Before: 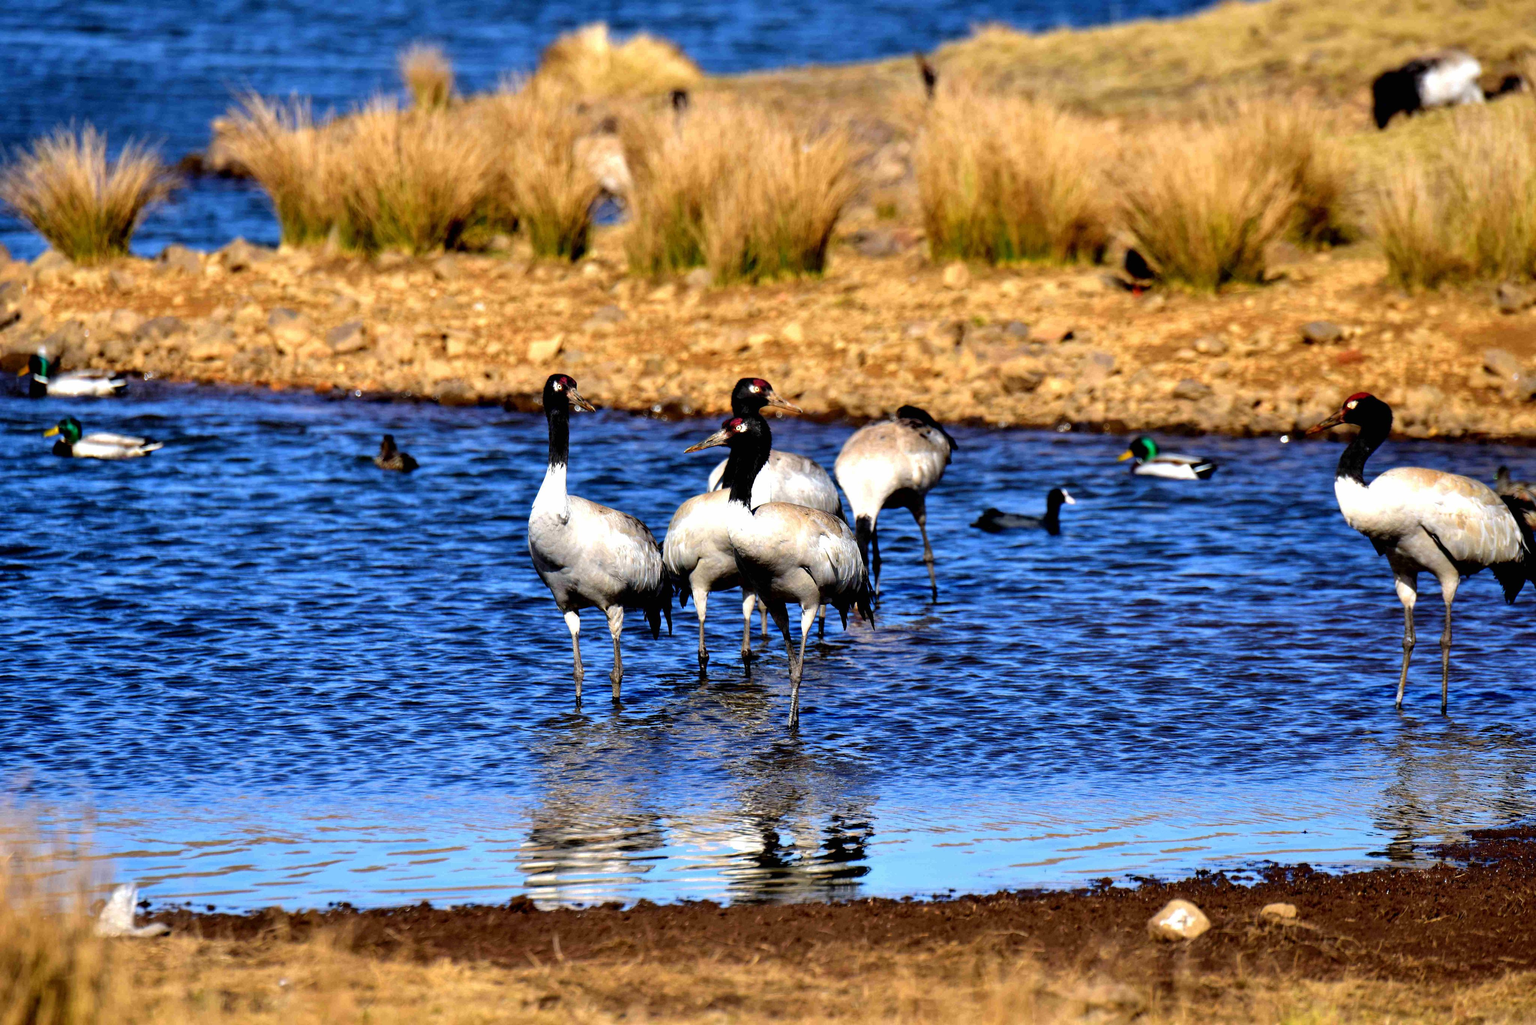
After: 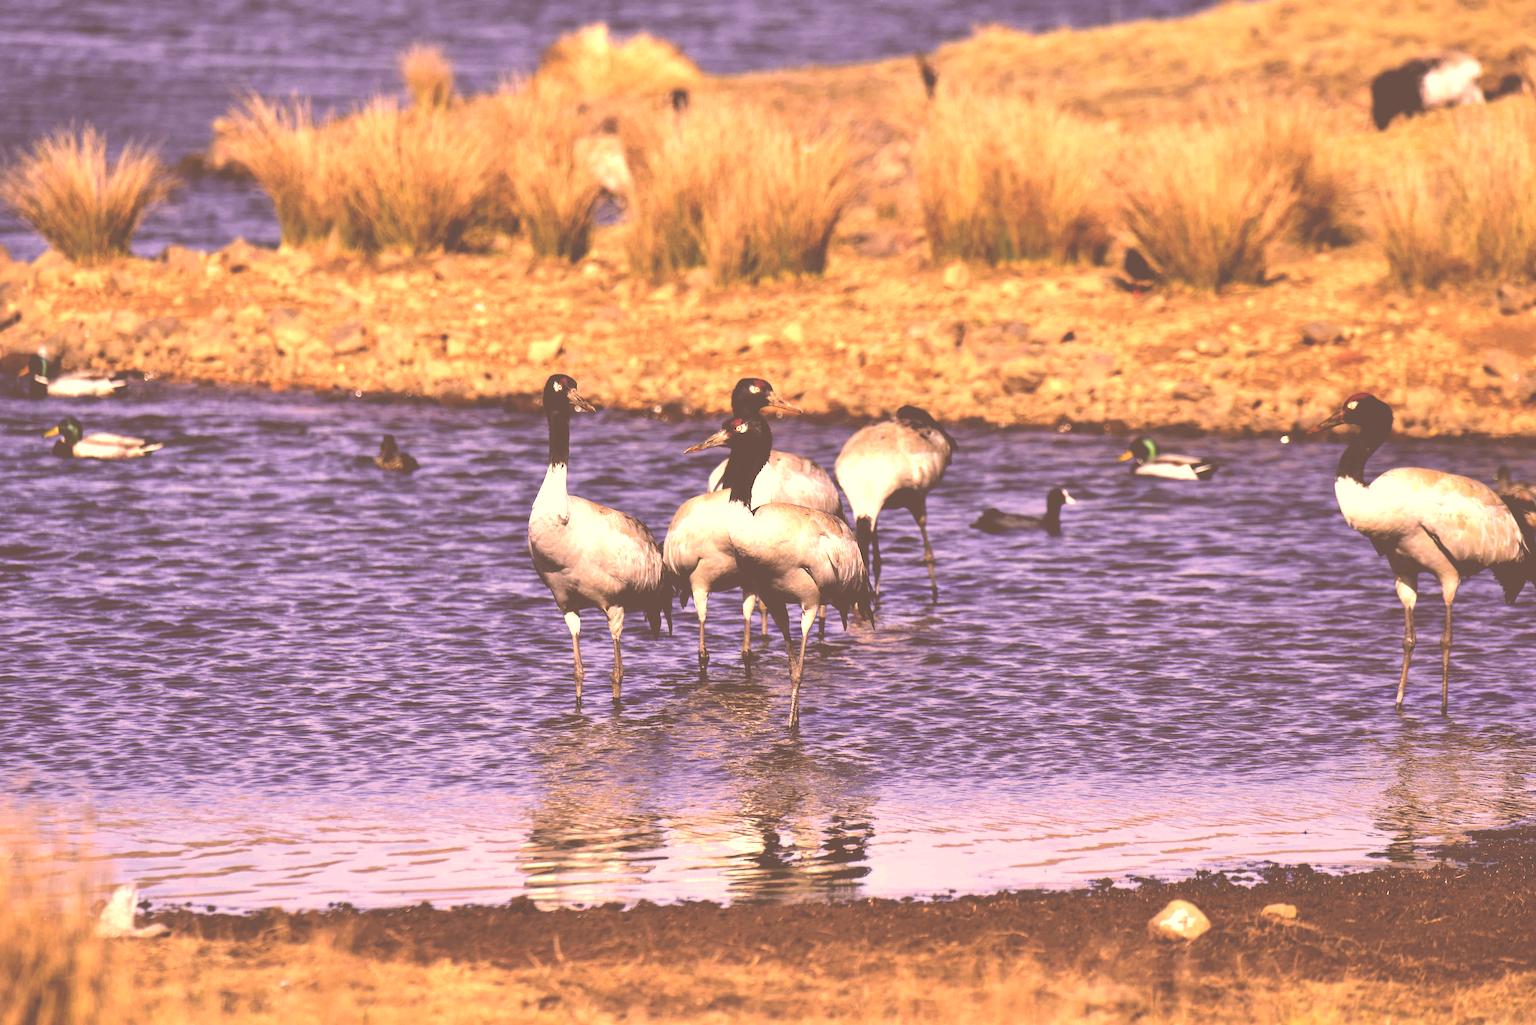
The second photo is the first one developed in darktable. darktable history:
color correction: highlights a* 40, highlights b* 40, saturation 0.69
rotate and perspective: automatic cropping original format, crop left 0, crop top 0
exposure: black level correction -0.071, exposure 0.5 EV, compensate highlight preservation false
